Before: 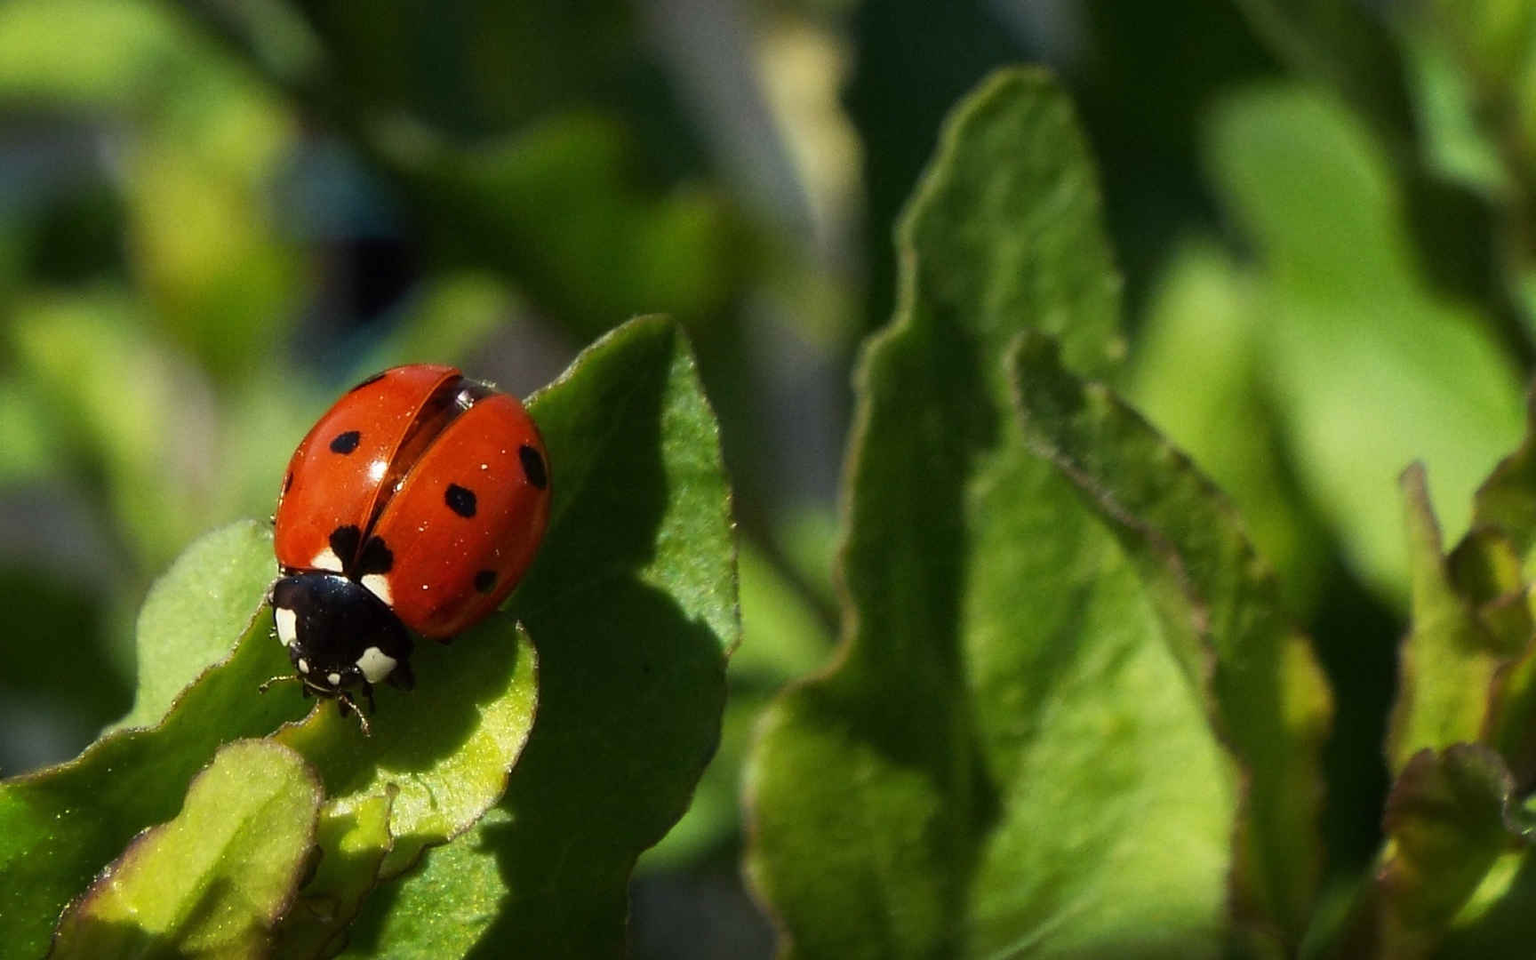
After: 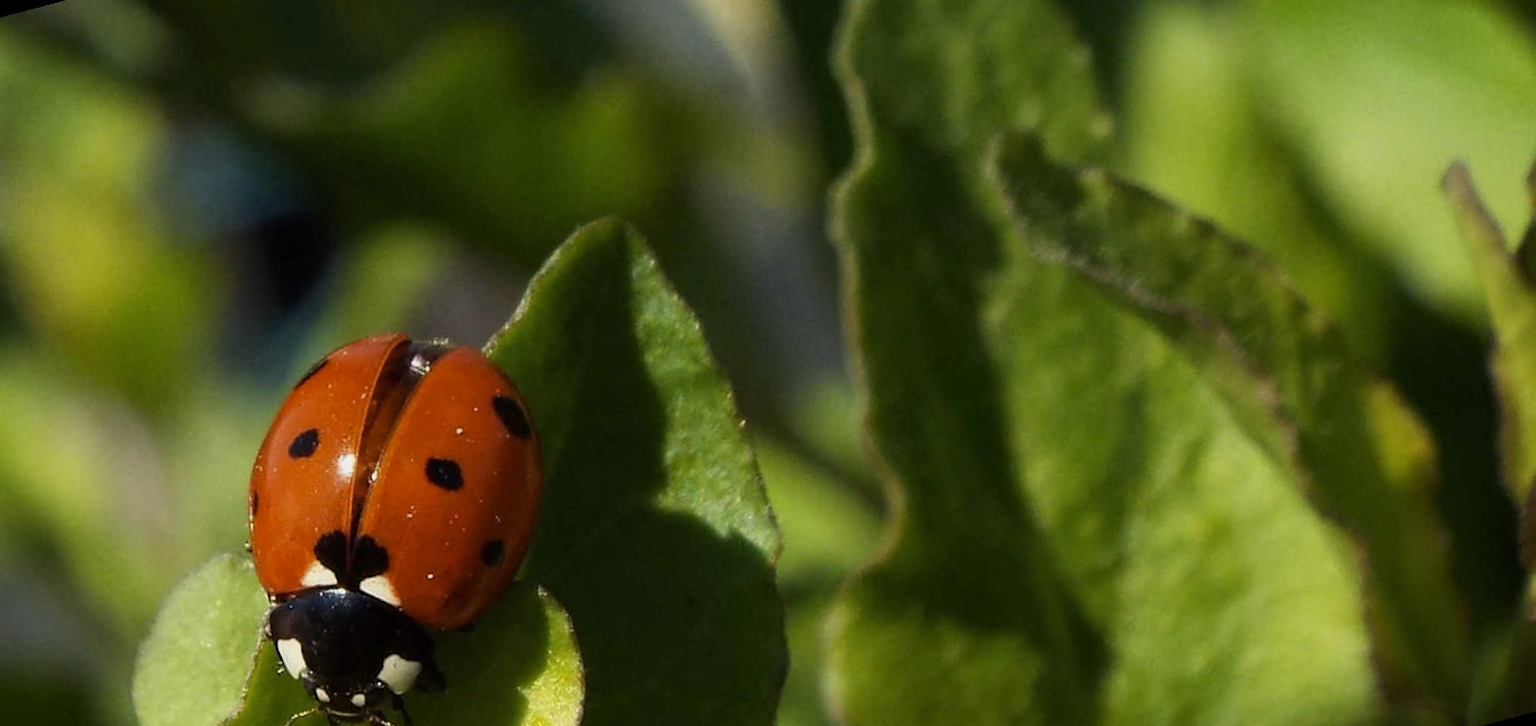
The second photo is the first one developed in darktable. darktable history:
exposure: exposure -0.21 EV, compensate highlight preservation false
rotate and perspective: rotation -14.8°, crop left 0.1, crop right 0.903, crop top 0.25, crop bottom 0.748
color contrast: green-magenta contrast 0.81
white balance: red 1, blue 1
